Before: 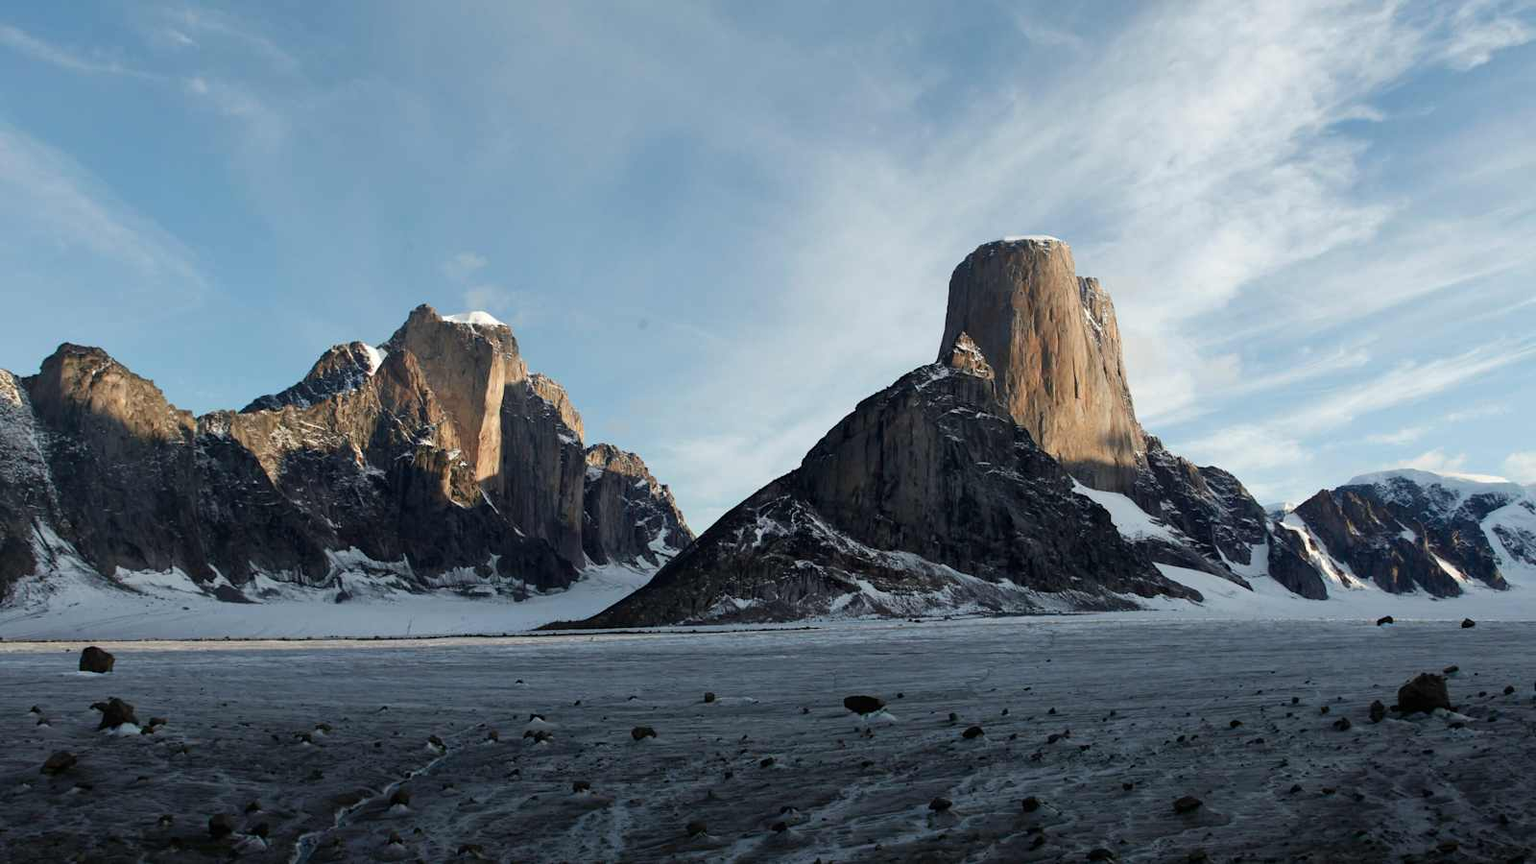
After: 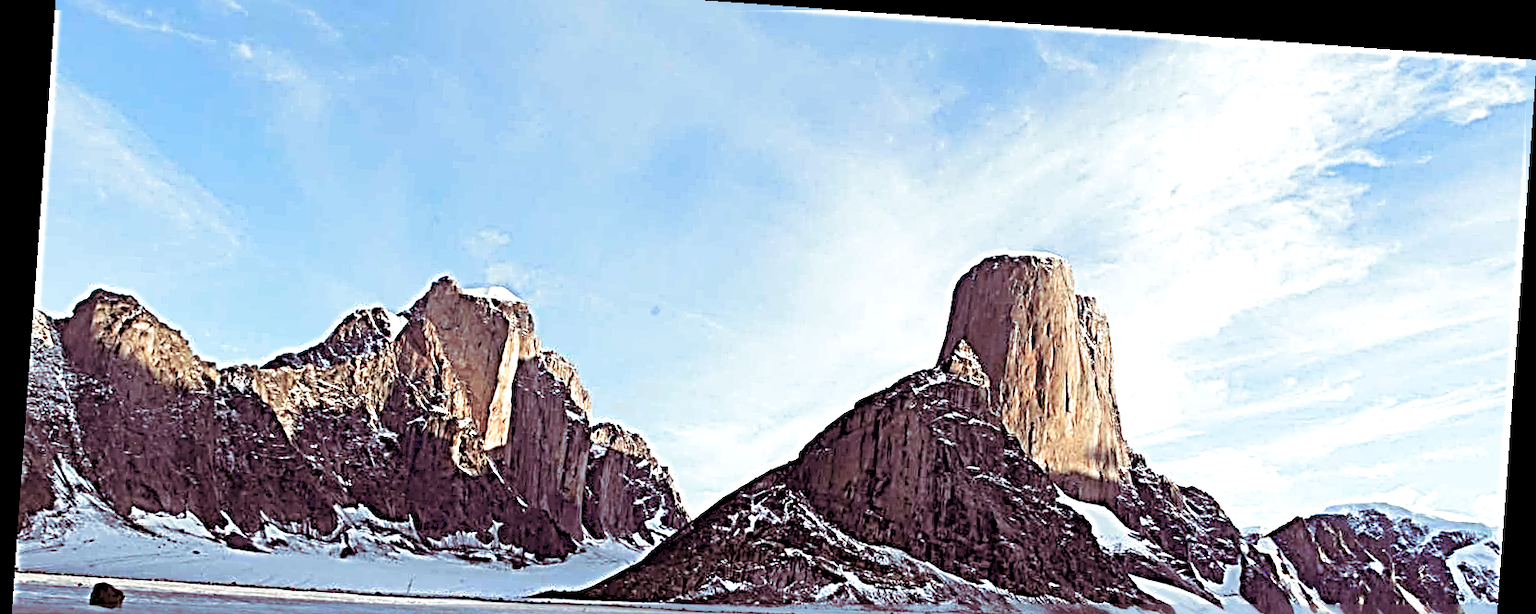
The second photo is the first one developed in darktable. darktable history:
crop and rotate: top 4.848%, bottom 29.503%
levels: levels [0, 0.43, 0.984]
sharpen: radius 4.001, amount 2
split-toning: on, module defaults
white balance: red 0.976, blue 1.04
exposure: black level correction 0.001, exposure 0.5 EV, compensate exposure bias true, compensate highlight preservation false
rotate and perspective: rotation 4.1°, automatic cropping off
